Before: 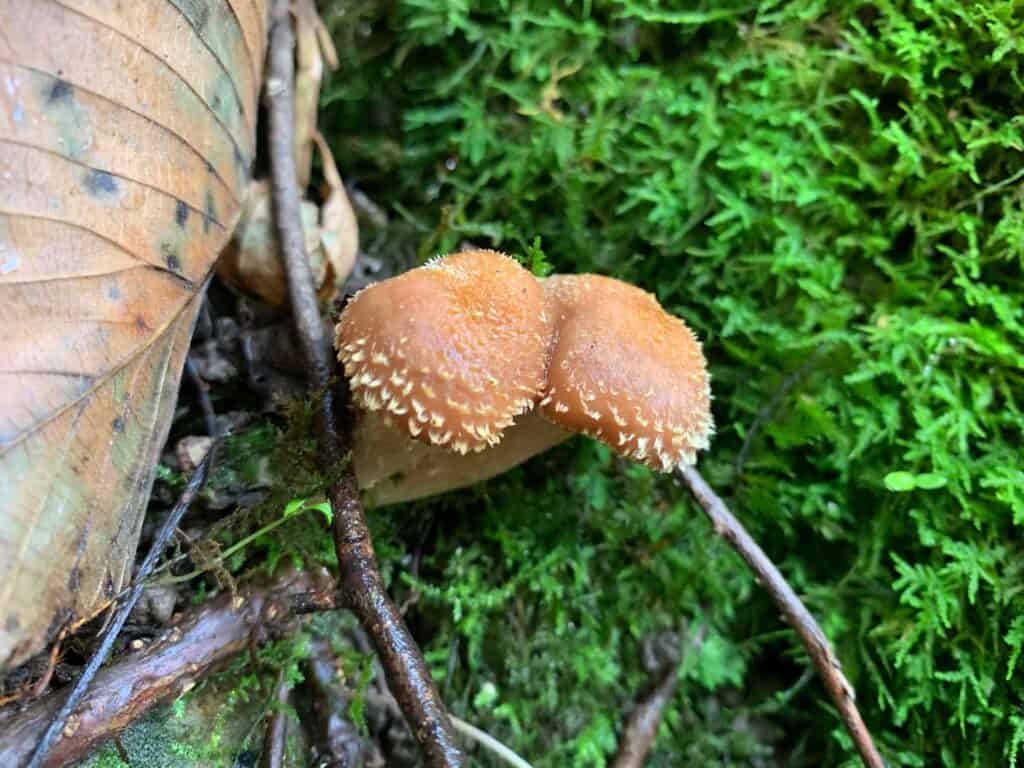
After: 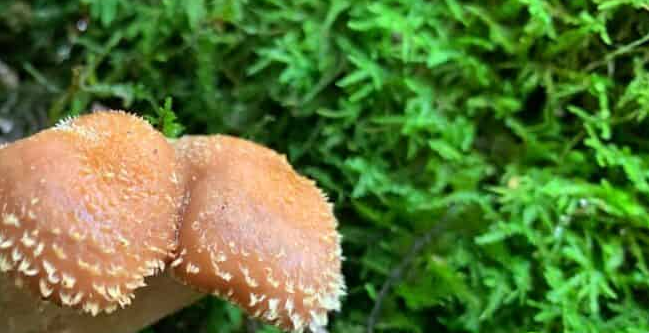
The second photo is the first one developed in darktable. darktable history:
crop: left 36.072%, top 18.227%, right 0.464%, bottom 38.363%
